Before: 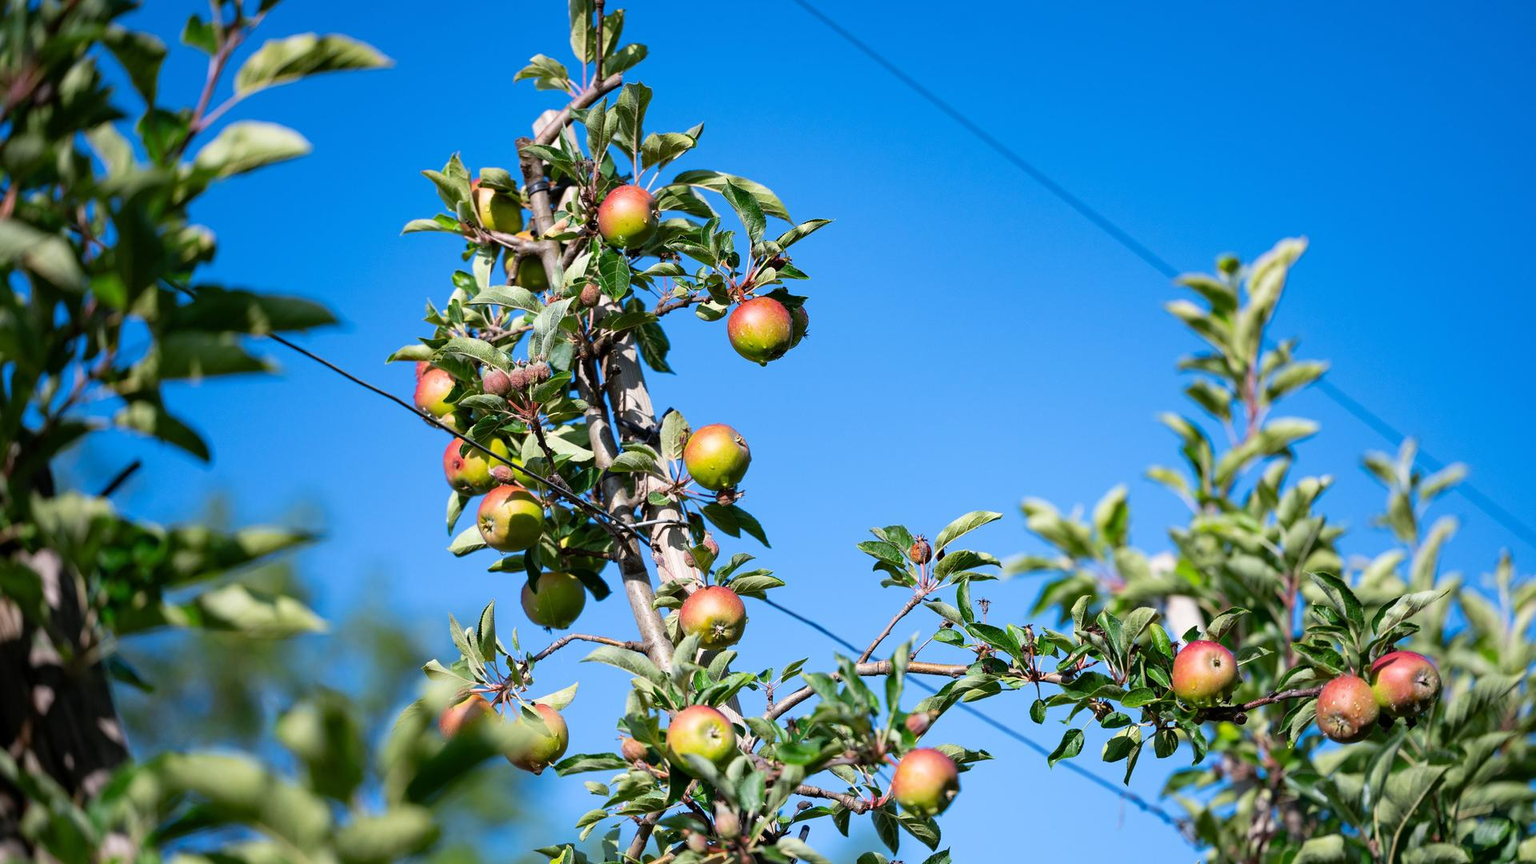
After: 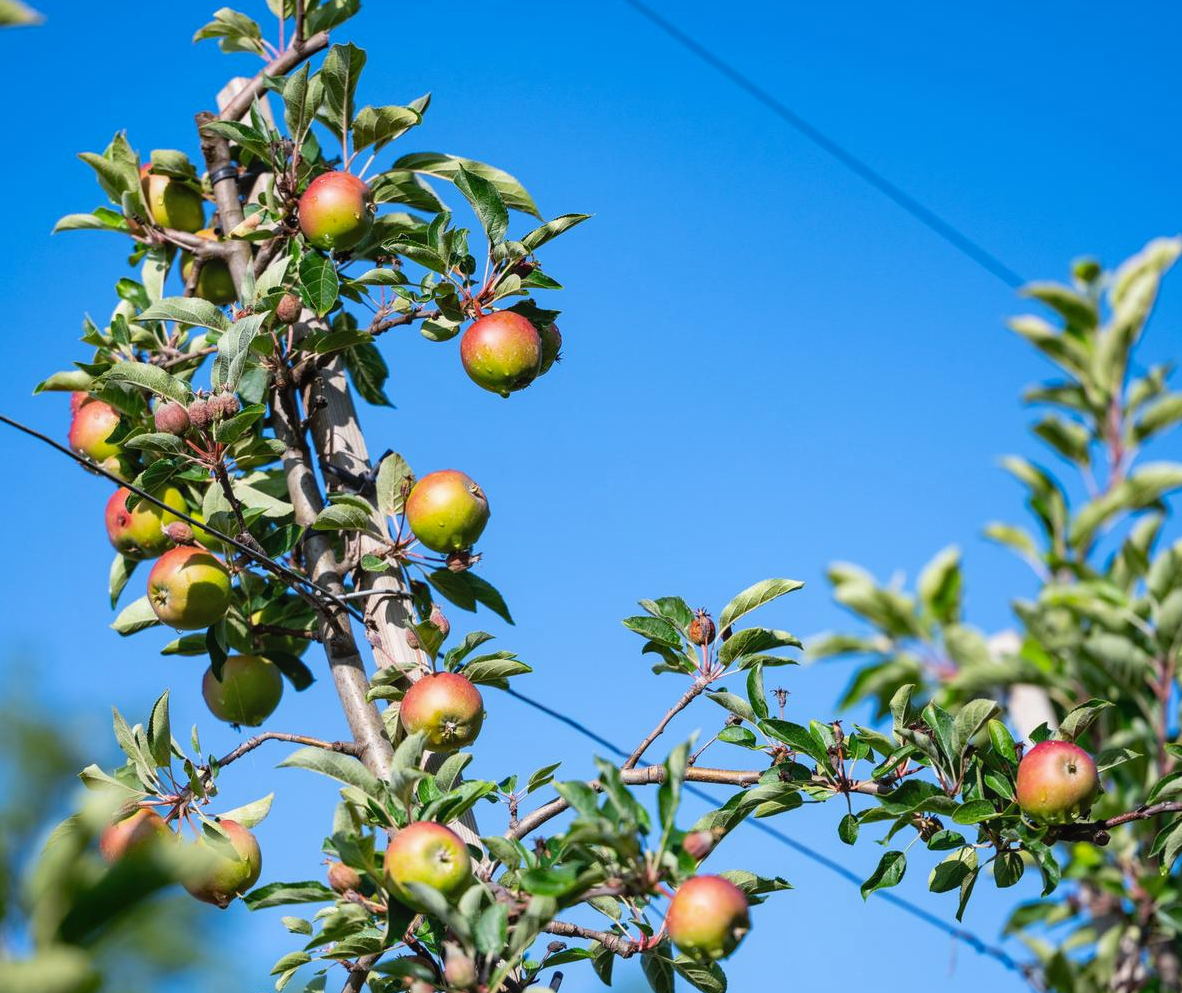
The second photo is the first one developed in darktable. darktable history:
crop and rotate: left 23.402%, top 5.626%, right 15.023%, bottom 2.357%
local contrast: detail 109%
